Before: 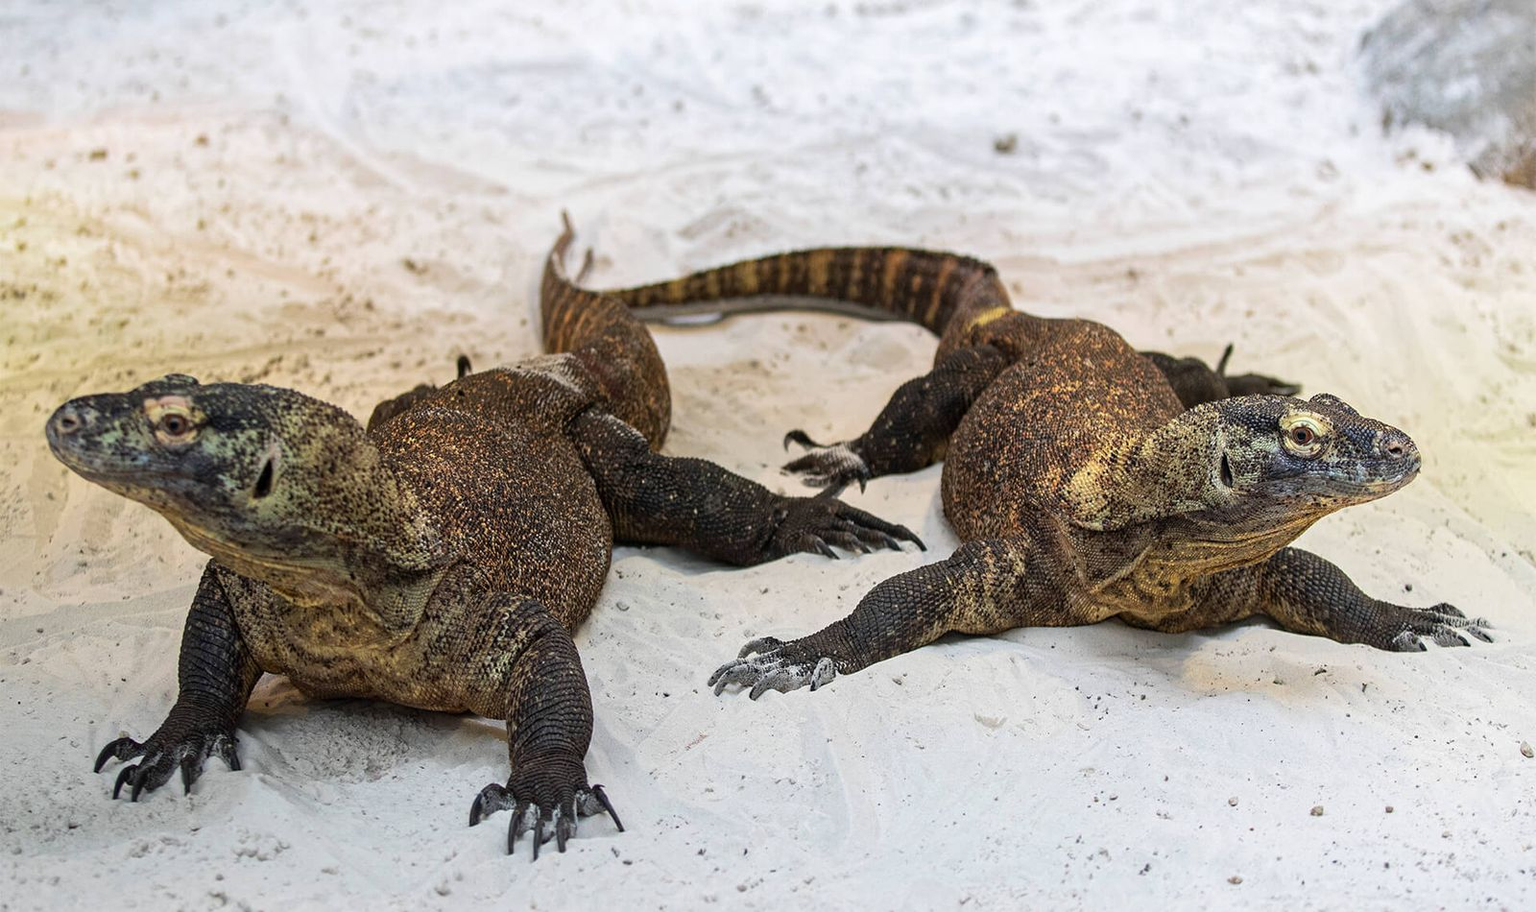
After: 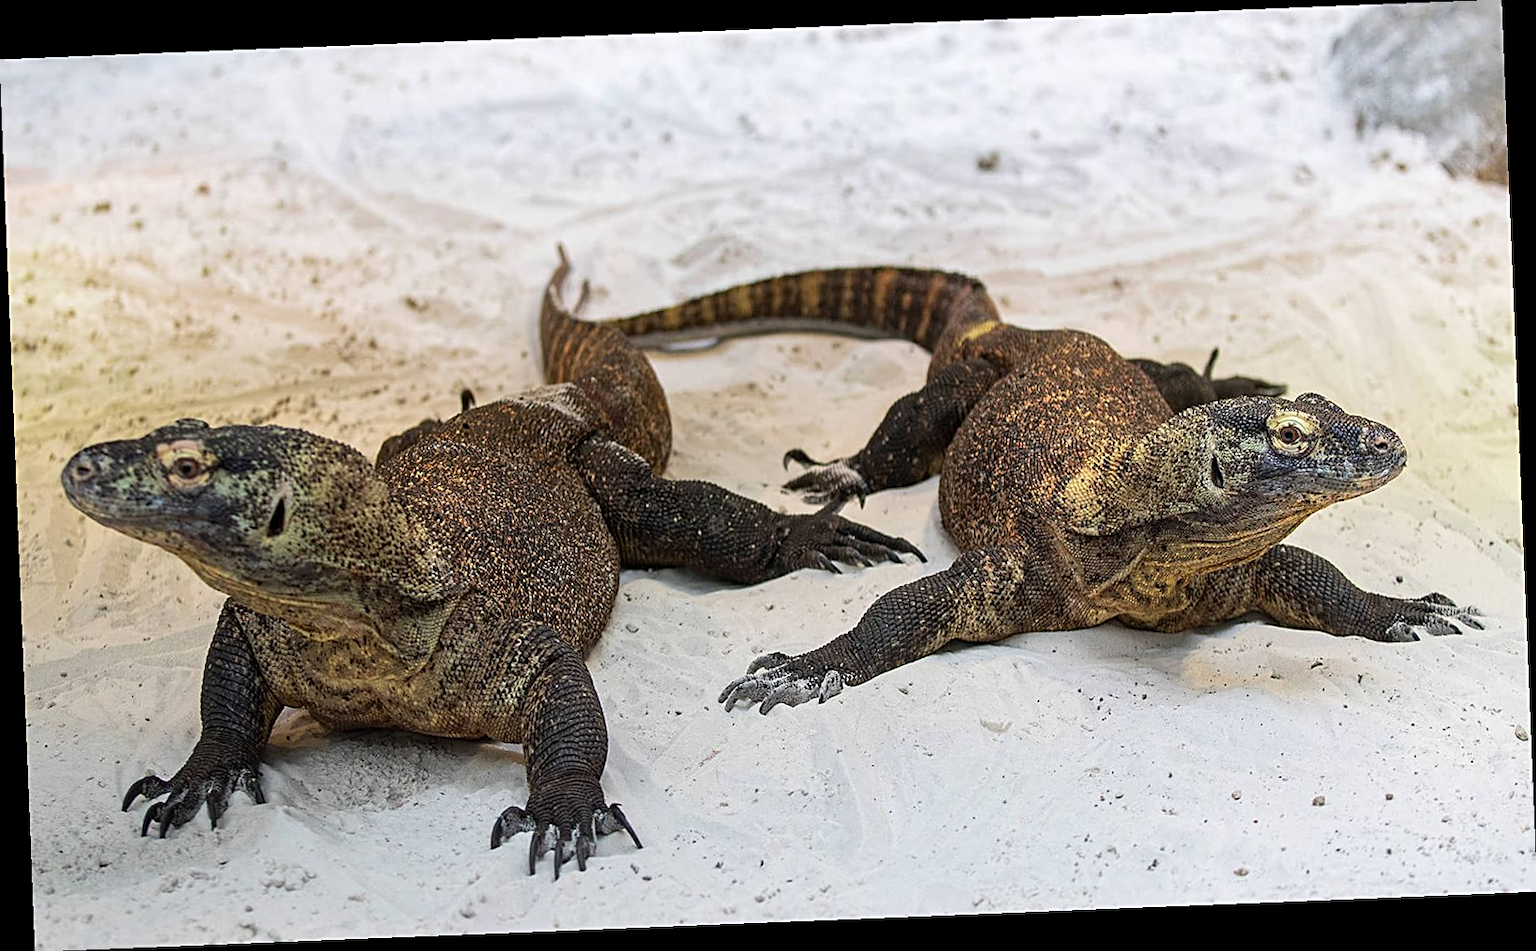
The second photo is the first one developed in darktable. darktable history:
shadows and highlights: shadows 29.61, highlights -30.47, low approximation 0.01, soften with gaussian
rotate and perspective: rotation -2.29°, automatic cropping off
sharpen: on, module defaults
